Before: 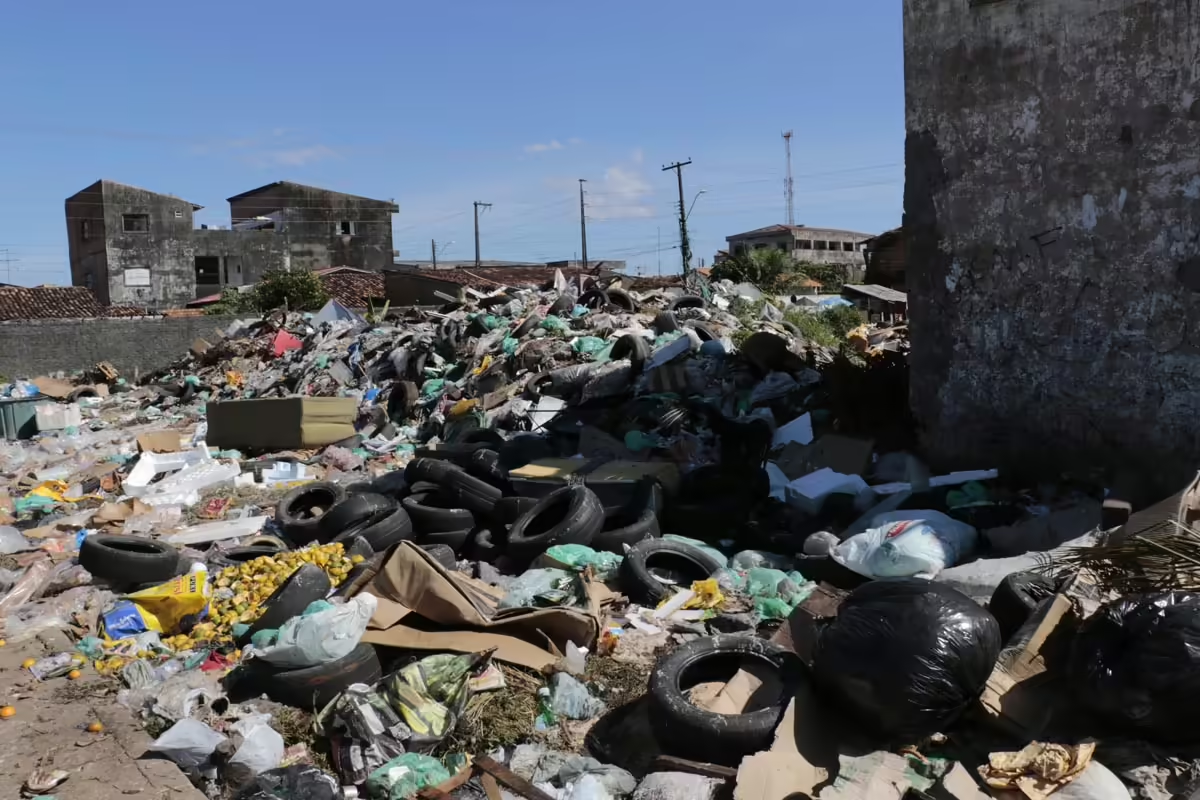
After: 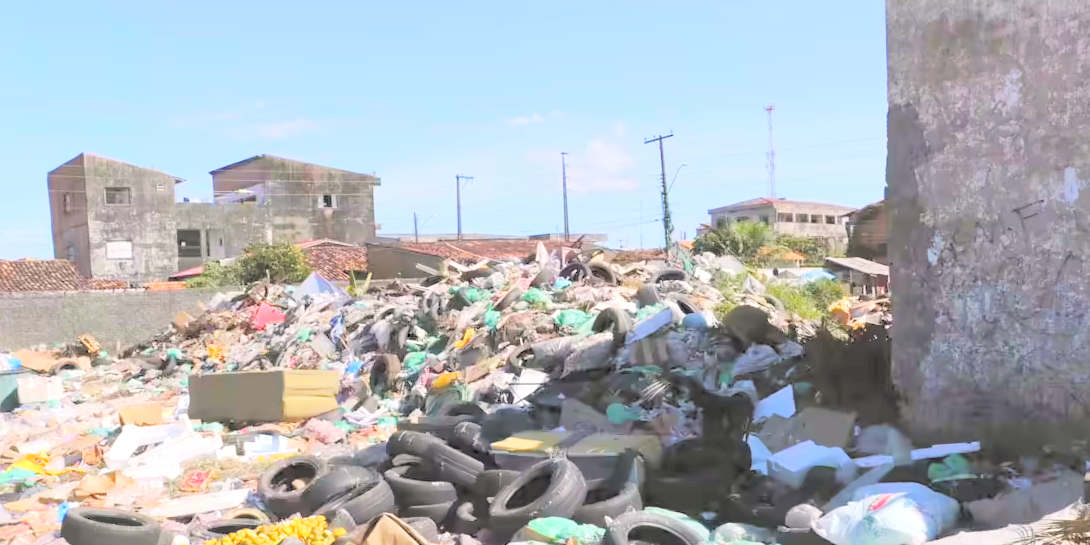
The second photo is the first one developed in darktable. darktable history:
exposure: exposure 0.6 EV, compensate exposure bias true, compensate highlight preservation false
crop: left 1.576%, top 3.447%, right 7.582%, bottom 28.406%
color balance rgb: perceptual saturation grading › global saturation 0.243%, perceptual saturation grading › highlights -17.783%, perceptual saturation grading › mid-tones 32.666%, perceptual saturation grading › shadows 50.299%, global vibrance 20%
contrast brightness saturation: brightness 0.993
color correction: highlights a* 3.19, highlights b* 2.07, saturation 1.17
